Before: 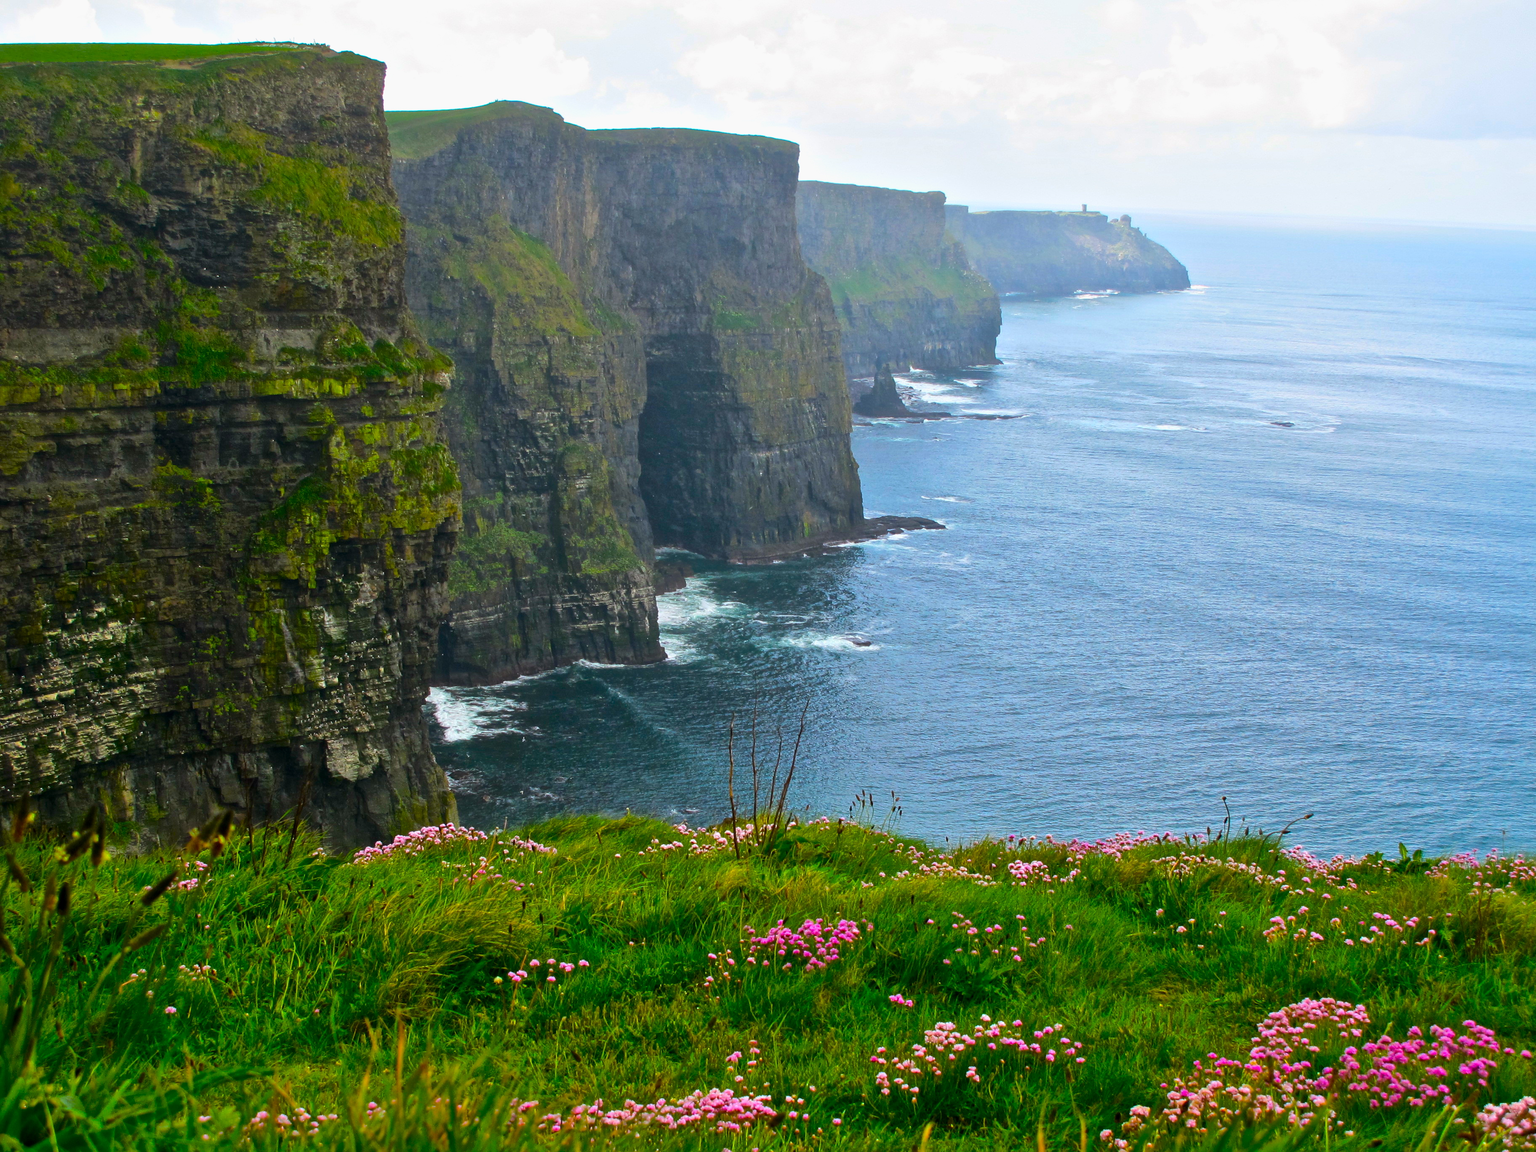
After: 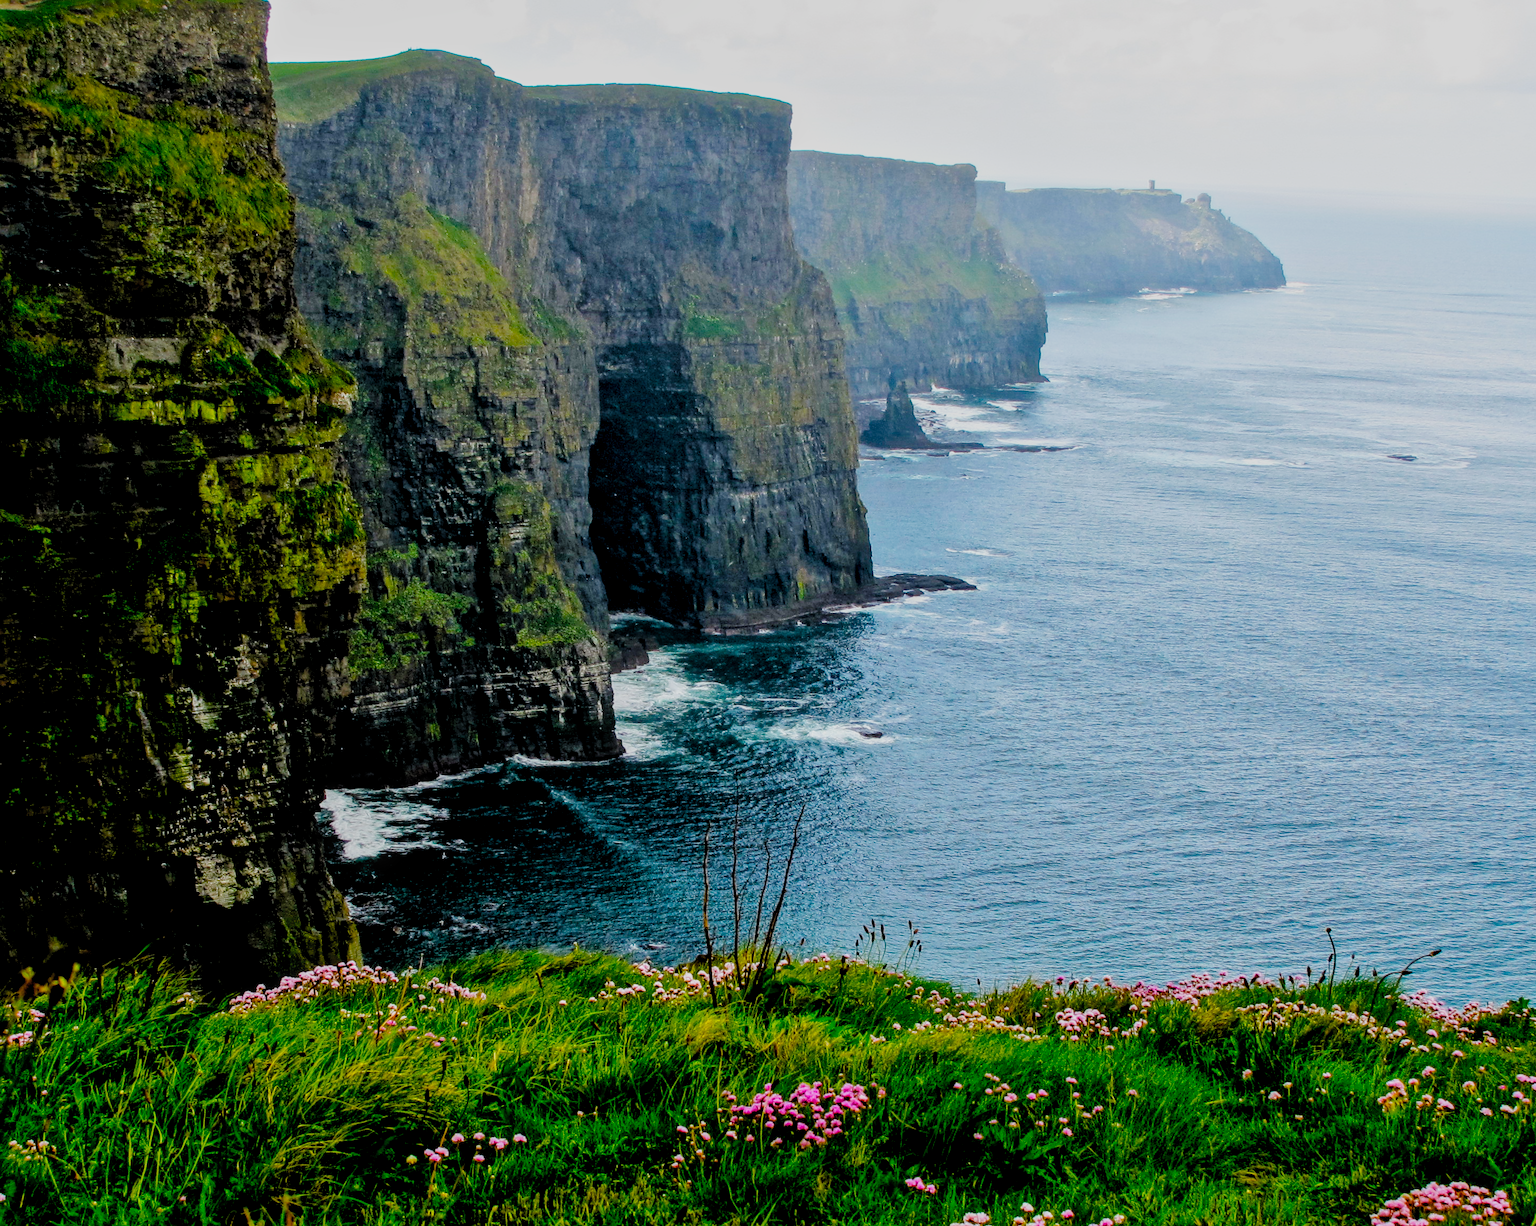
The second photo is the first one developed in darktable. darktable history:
filmic rgb: black relative exposure -2.85 EV, white relative exposure 4.56 EV, hardness 1.77, contrast 1.25, preserve chrominance no, color science v5 (2021)
local contrast: on, module defaults
crop: left 11.225%, top 5.381%, right 9.565%, bottom 10.314%
